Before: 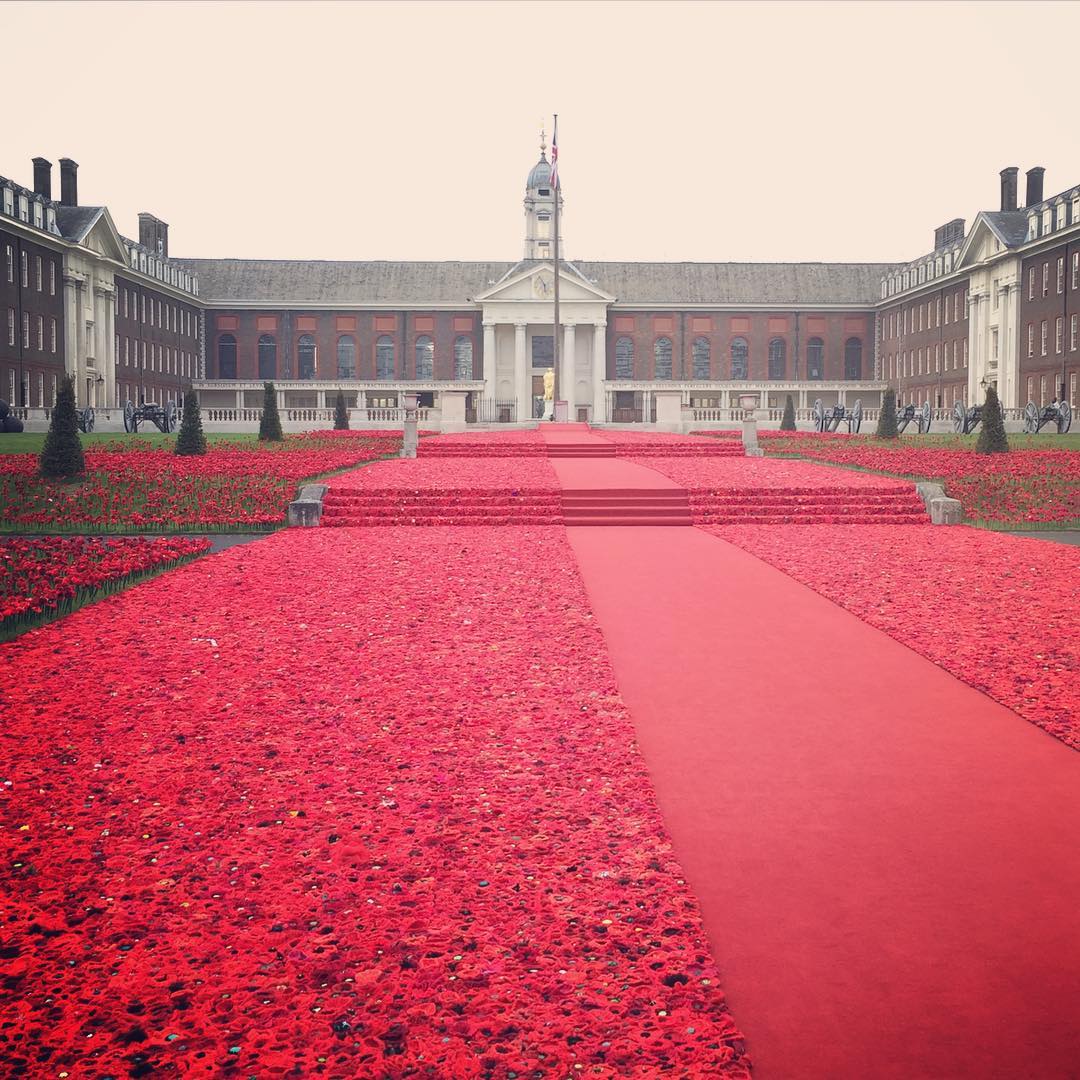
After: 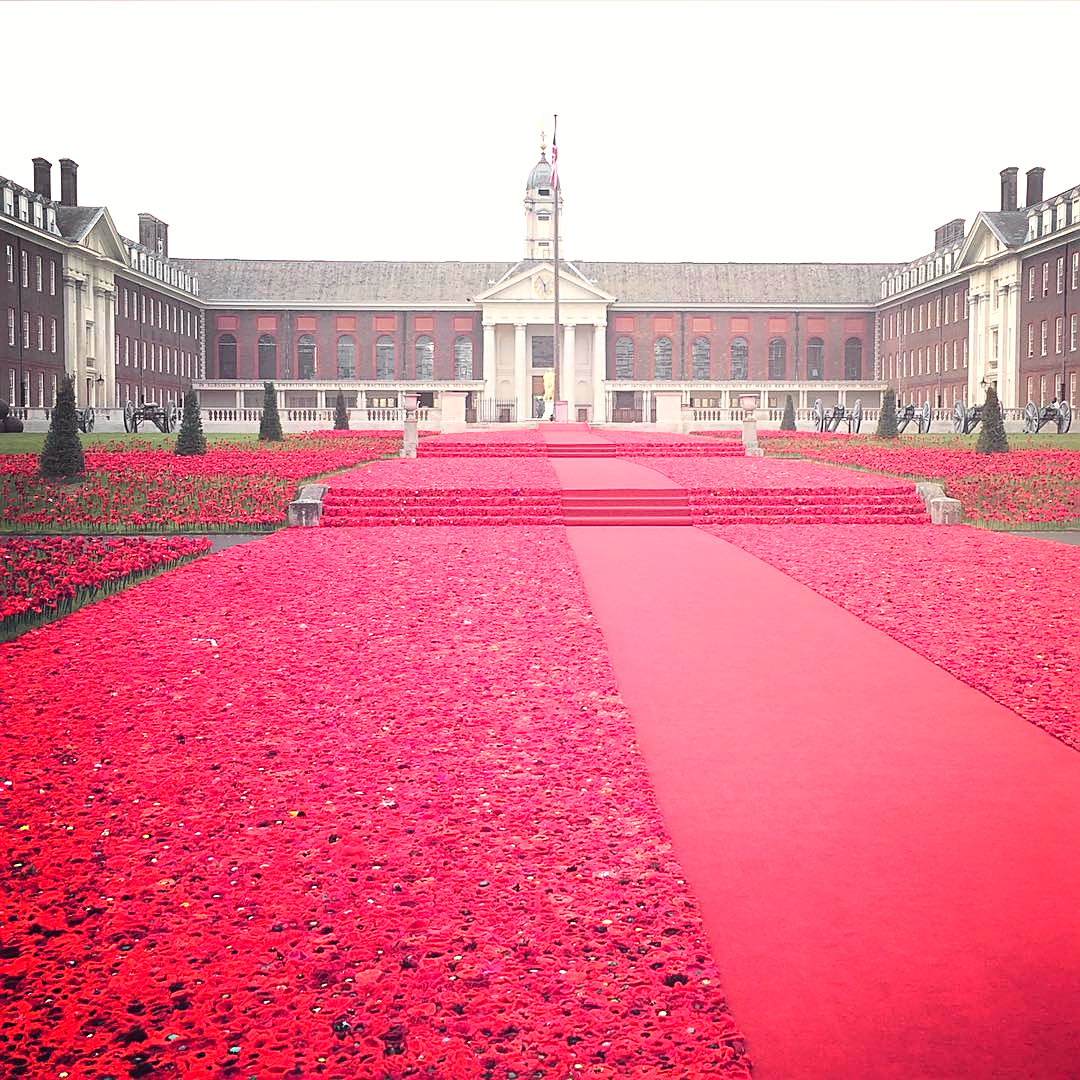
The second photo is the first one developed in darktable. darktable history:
tone curve: curves: ch0 [(0, 0.013) (0.036, 0.035) (0.274, 0.288) (0.504, 0.536) (0.844, 0.84) (1, 0.97)]; ch1 [(0, 0) (0.389, 0.403) (0.462, 0.48) (0.499, 0.5) (0.522, 0.534) (0.567, 0.588) (0.626, 0.645) (0.749, 0.781) (1, 1)]; ch2 [(0, 0) (0.457, 0.486) (0.5, 0.501) (0.533, 0.539) (0.599, 0.6) (0.704, 0.732) (1, 1)], color space Lab, independent channels, preserve colors none
sharpen: on, module defaults
exposure: black level correction 0, exposure 0.7 EV, compensate exposure bias true, compensate highlight preservation false
